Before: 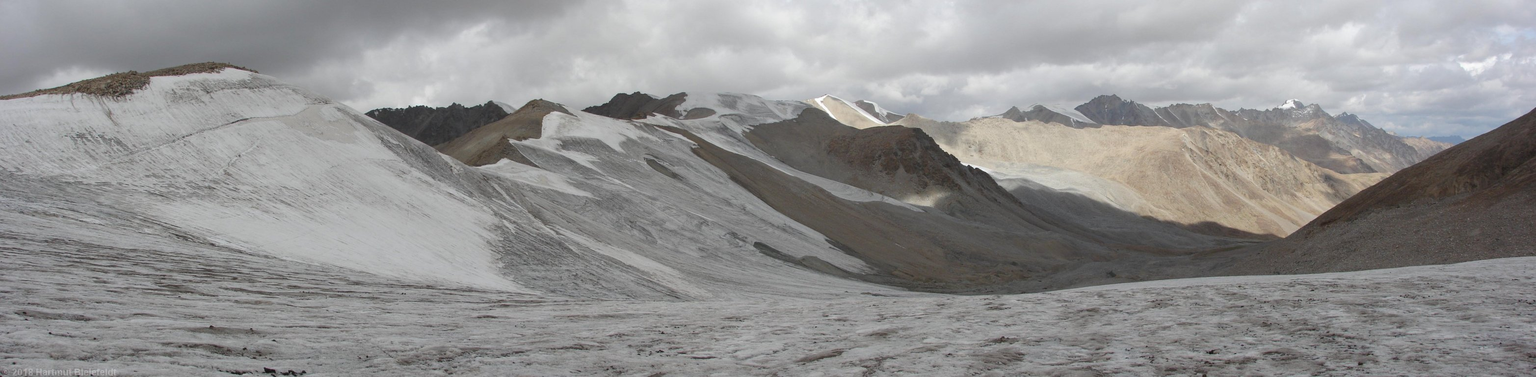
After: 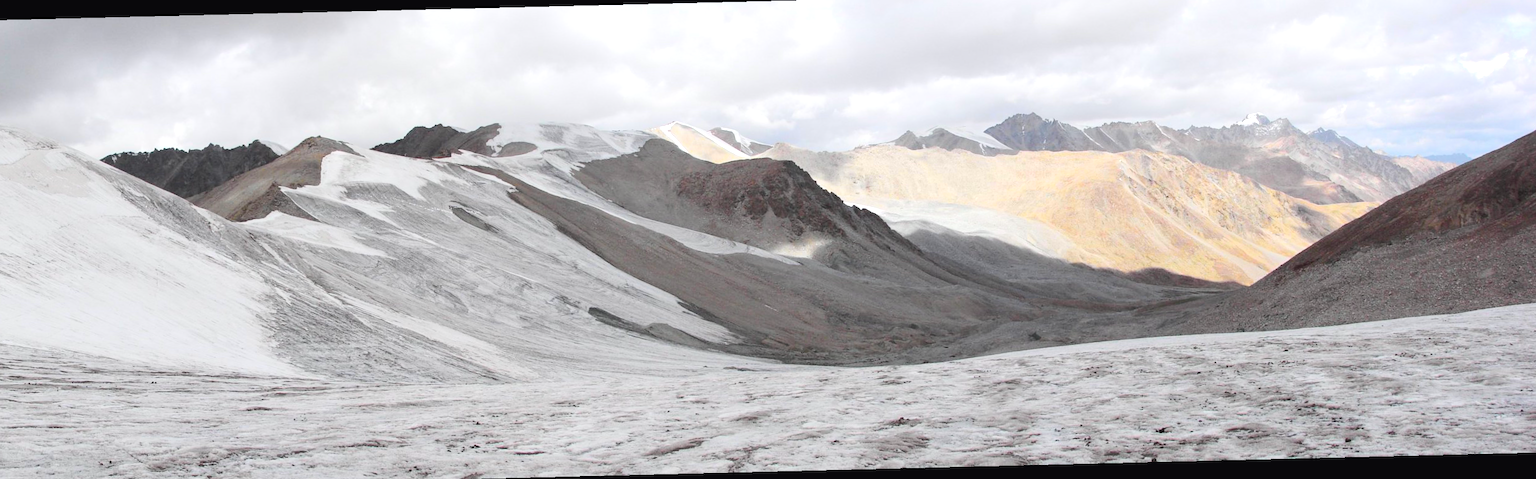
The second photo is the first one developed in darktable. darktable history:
rotate and perspective: rotation -1.42°, crop left 0.016, crop right 0.984, crop top 0.035, crop bottom 0.965
crop: left 17.582%, bottom 0.031%
tone equalizer: on, module defaults
exposure: exposure 0.556 EV, compensate highlight preservation false
tone curve: curves: ch0 [(0, 0.023) (0.103, 0.087) (0.295, 0.297) (0.445, 0.531) (0.553, 0.665) (0.735, 0.843) (0.994, 1)]; ch1 [(0, 0) (0.427, 0.346) (0.456, 0.426) (0.484, 0.483) (0.509, 0.514) (0.535, 0.56) (0.581, 0.632) (0.646, 0.715) (1, 1)]; ch2 [(0, 0) (0.369, 0.388) (0.449, 0.431) (0.501, 0.495) (0.533, 0.518) (0.572, 0.612) (0.677, 0.752) (1, 1)], color space Lab, independent channels, preserve colors none
